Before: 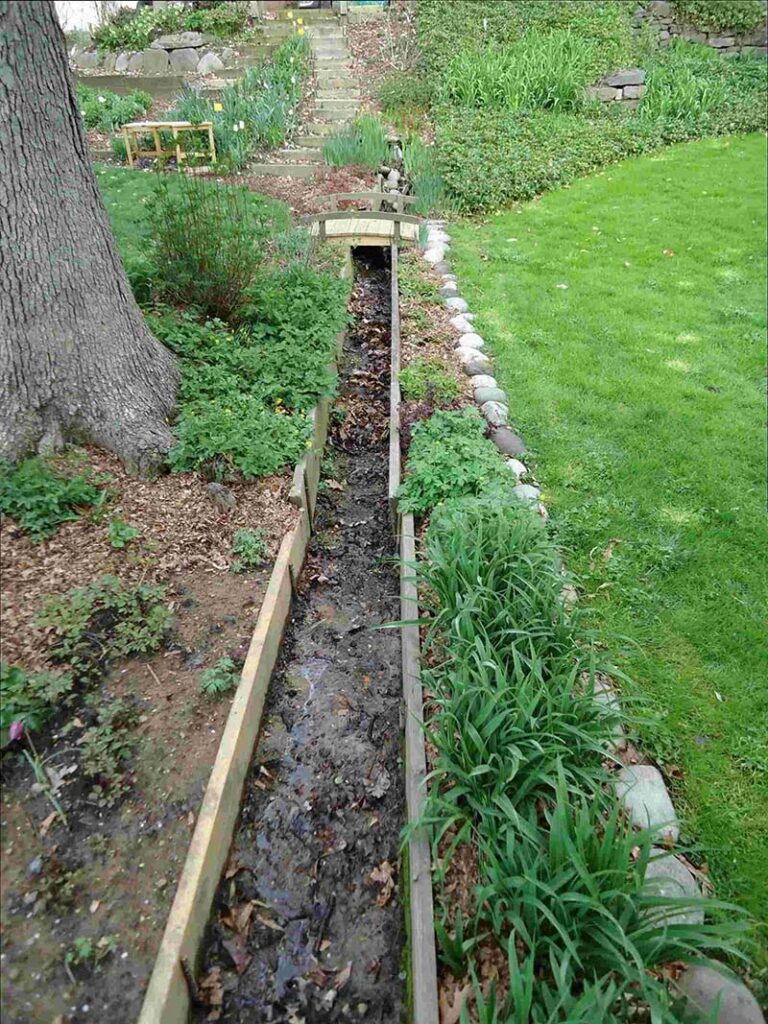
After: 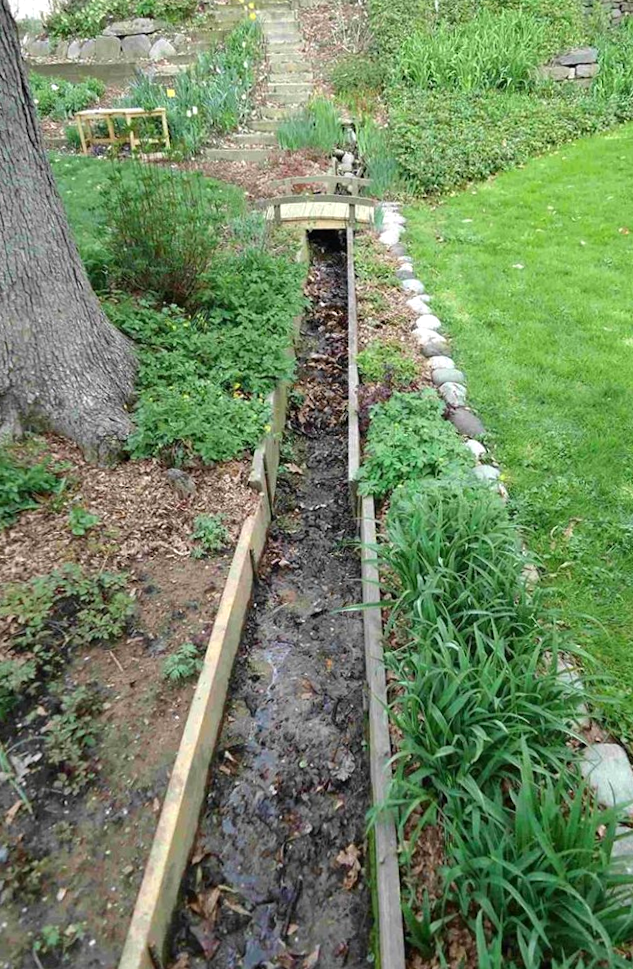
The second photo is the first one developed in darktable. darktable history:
crop and rotate: angle 1°, left 4.281%, top 0.642%, right 11.383%, bottom 2.486%
levels: levels [0, 0.476, 0.951]
